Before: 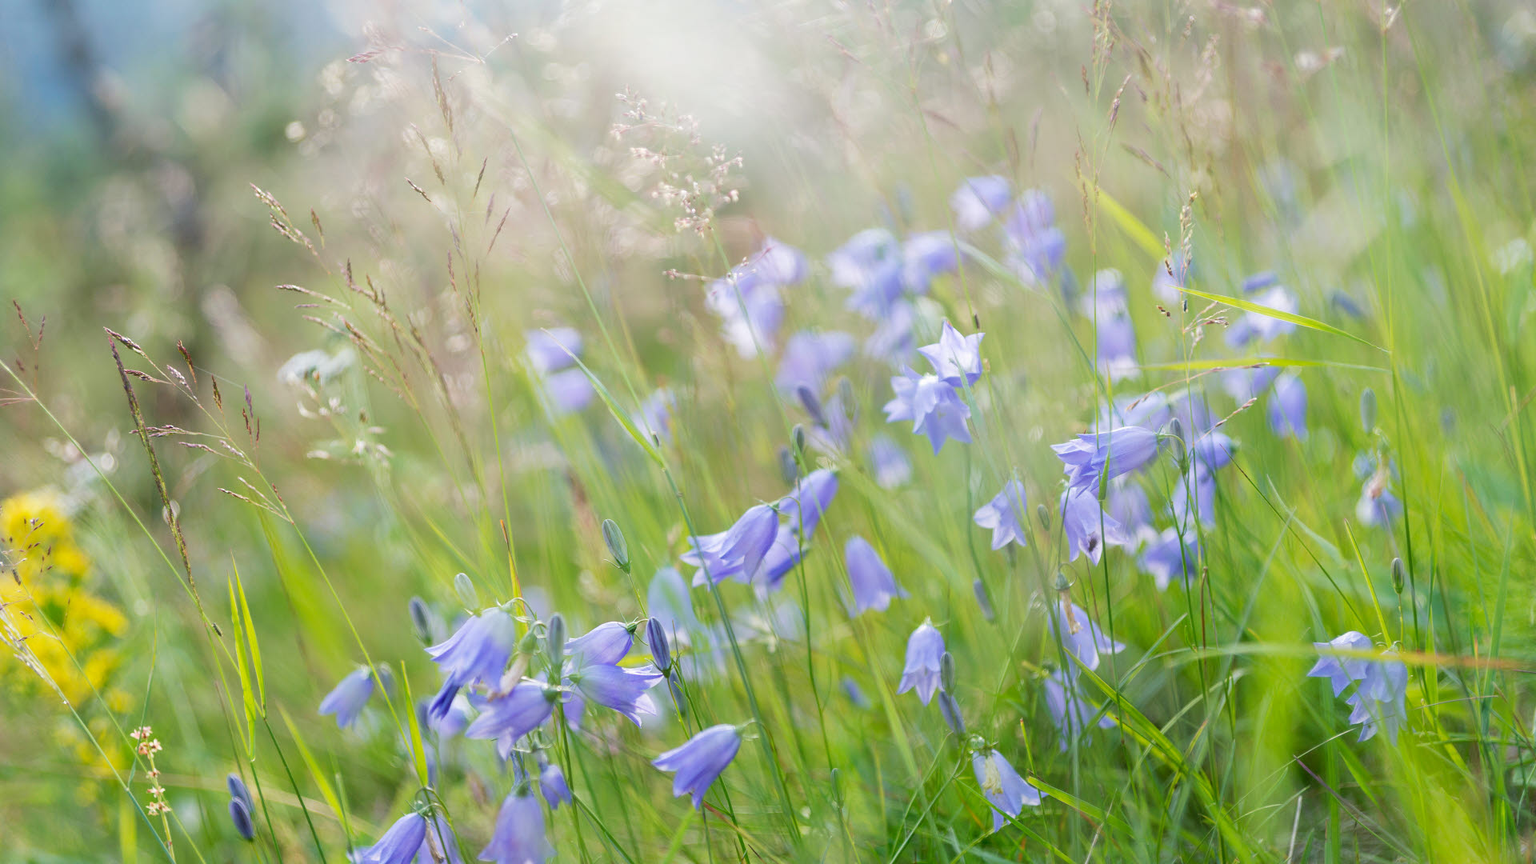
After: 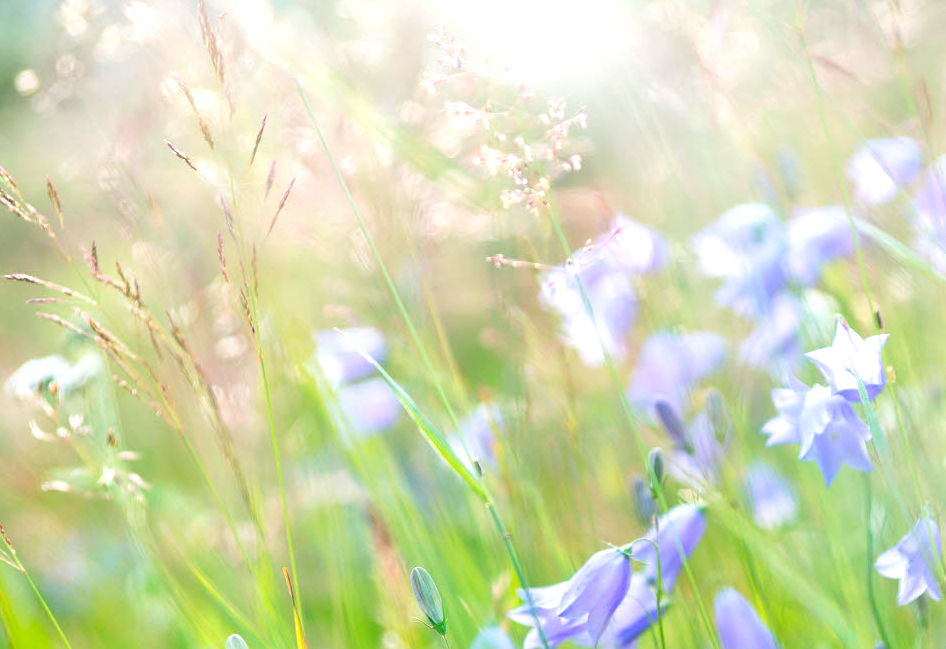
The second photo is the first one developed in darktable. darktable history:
crop: left 17.835%, top 7.675%, right 32.881%, bottom 32.213%
exposure: exposure 0.6 EV, compensate highlight preservation false
